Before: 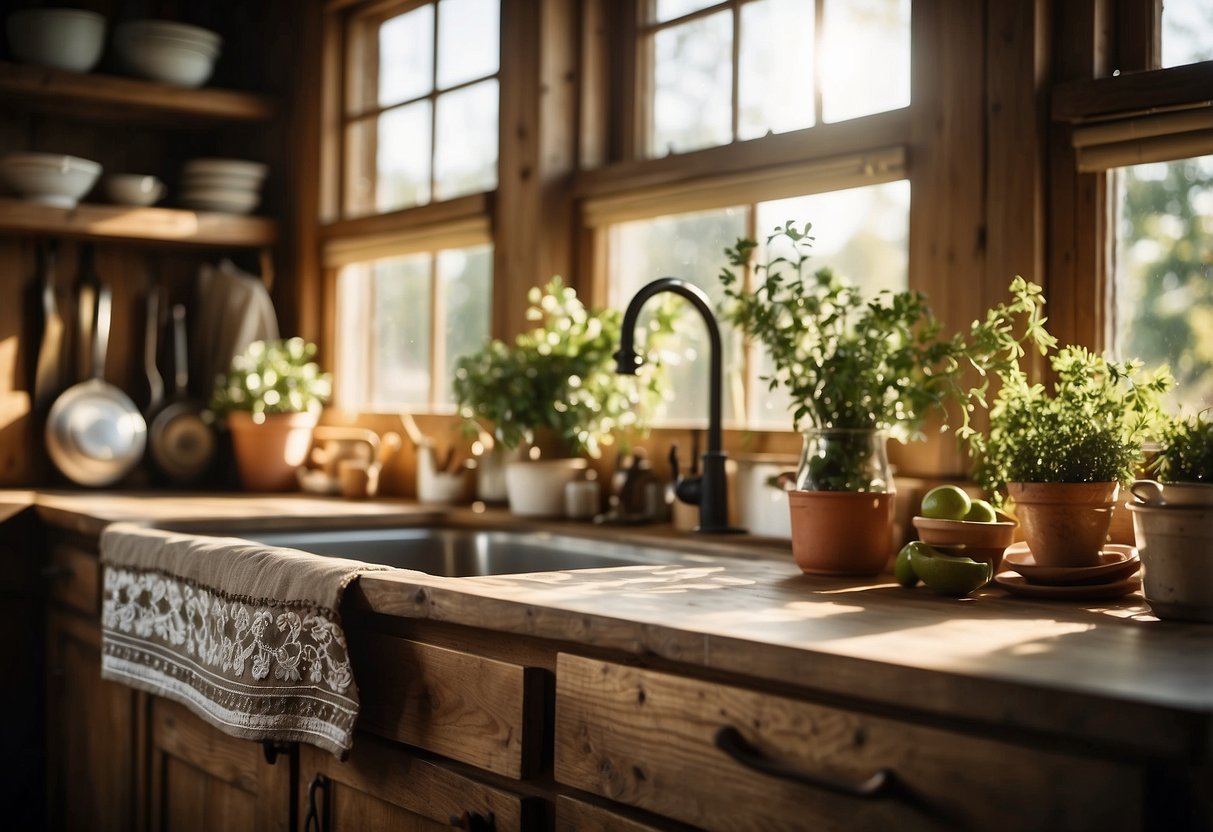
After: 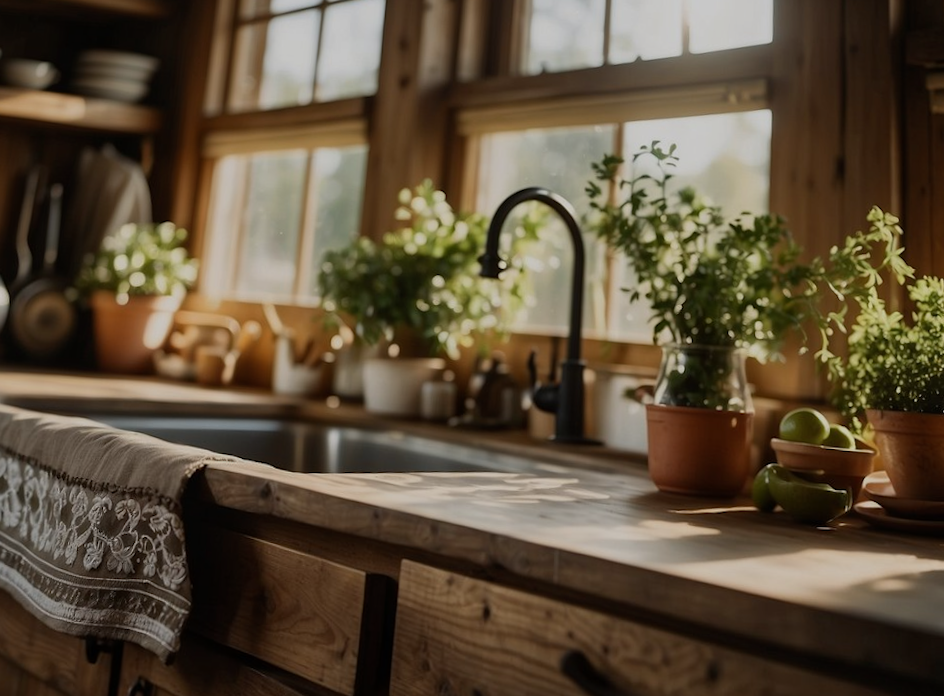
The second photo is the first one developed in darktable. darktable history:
crop and rotate: angle -3.27°, left 5.211%, top 5.211%, right 4.607%, bottom 4.607%
rotate and perspective: rotation 0.215°, lens shift (vertical) -0.139, crop left 0.069, crop right 0.939, crop top 0.002, crop bottom 0.996
exposure: black level correction 0, exposure -0.766 EV, compensate highlight preservation false
